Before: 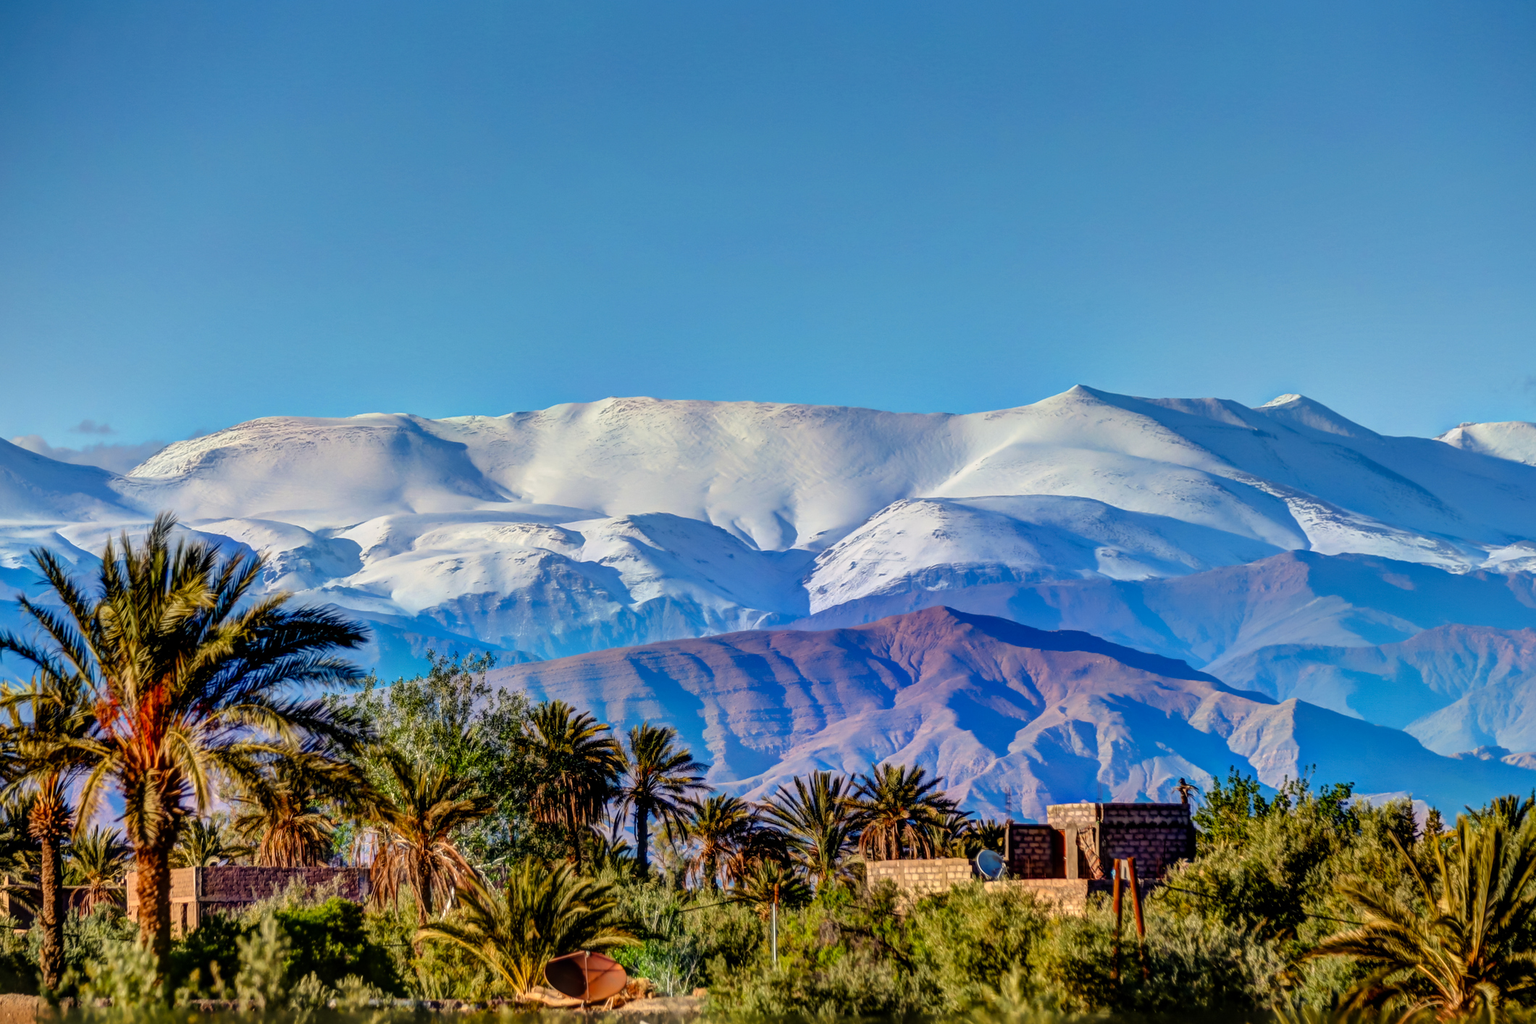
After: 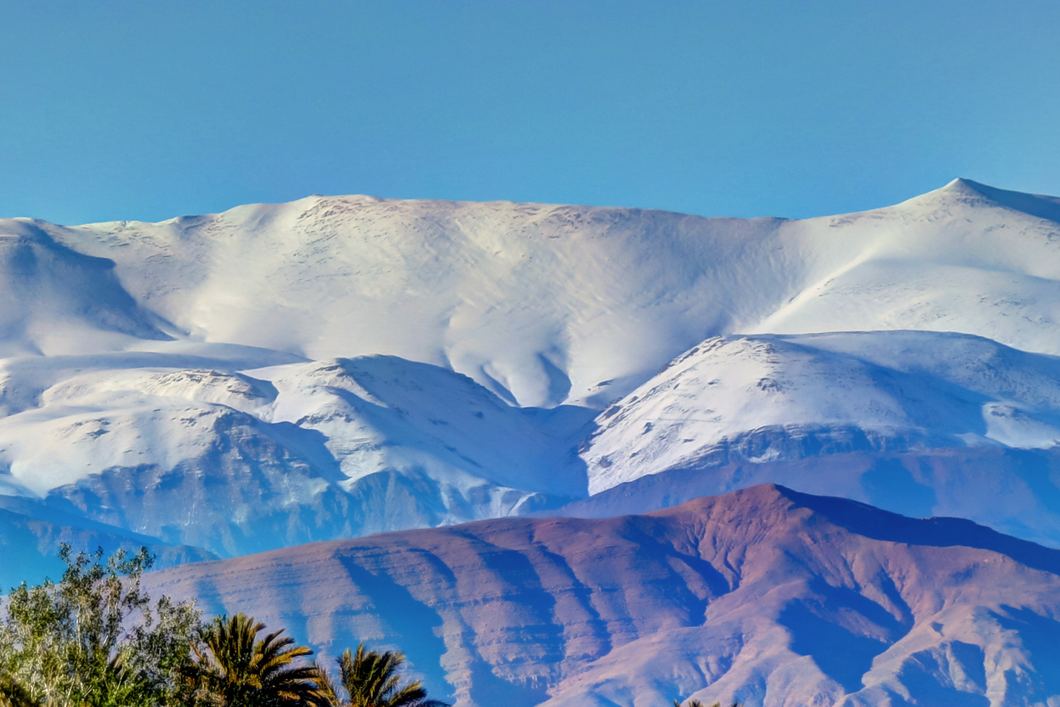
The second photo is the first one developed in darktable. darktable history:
contrast brightness saturation: saturation -0.05
crop: left 25%, top 25%, right 25%, bottom 25%
